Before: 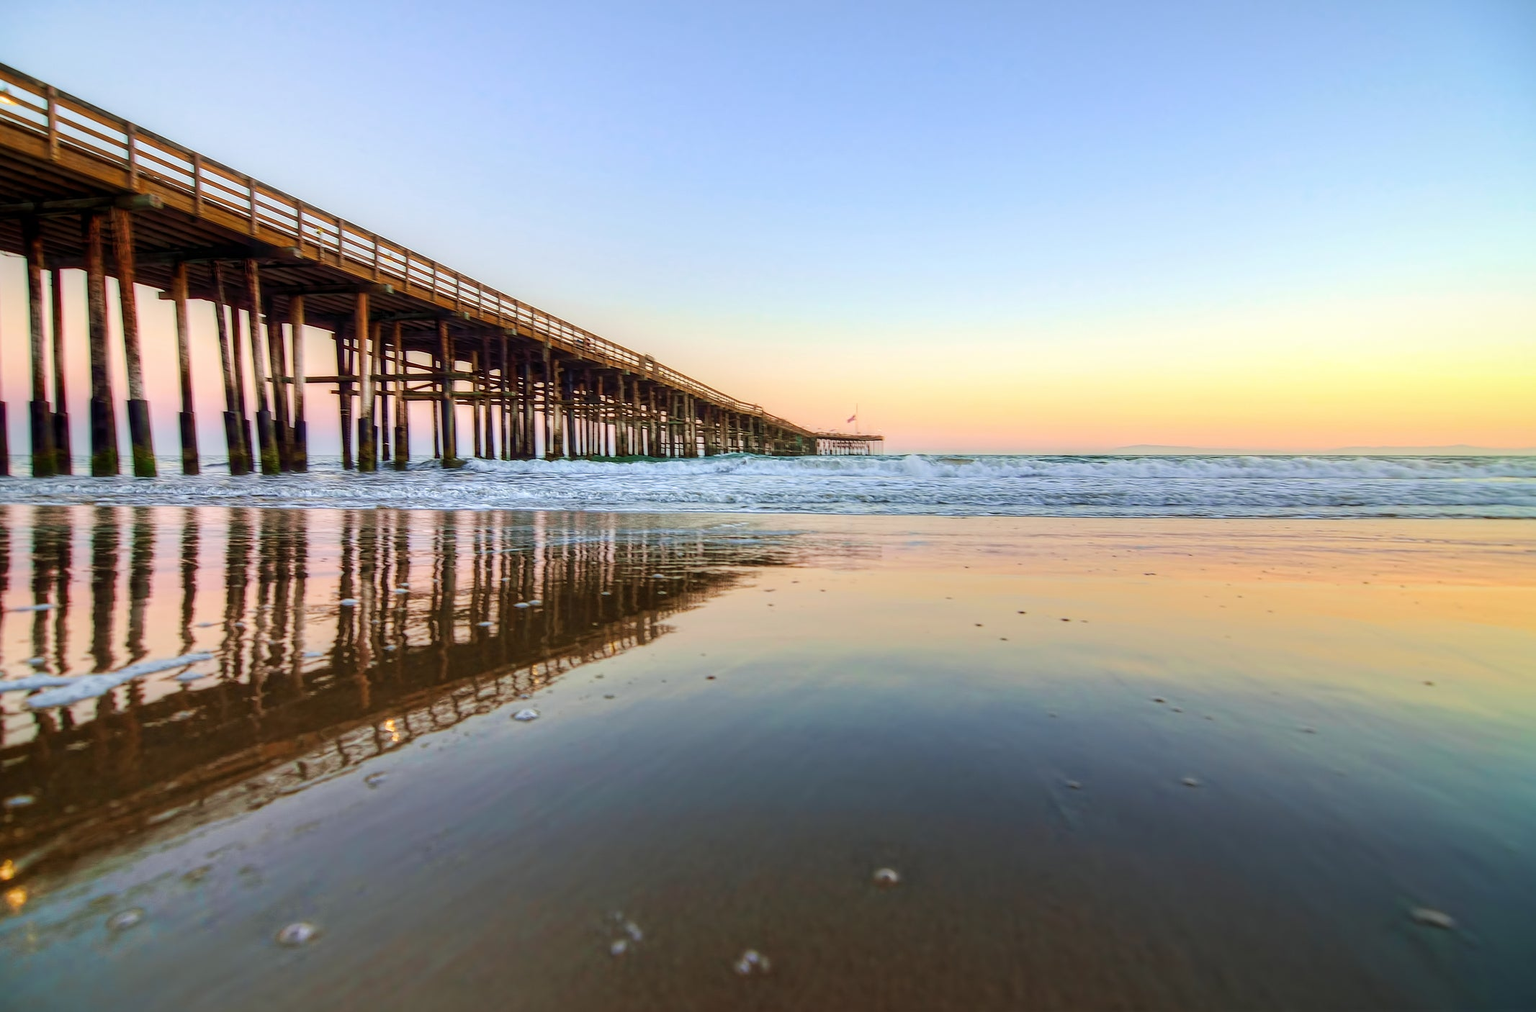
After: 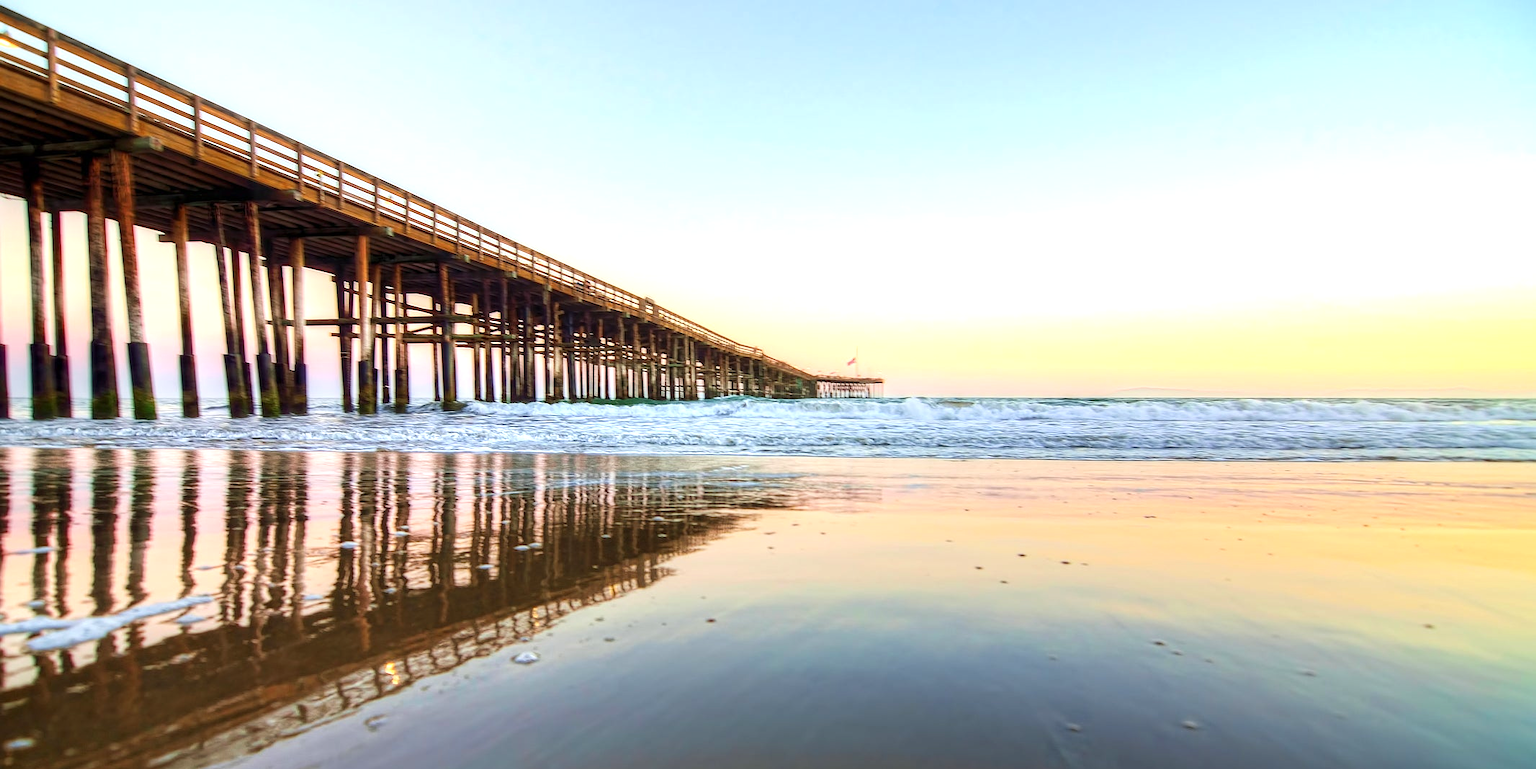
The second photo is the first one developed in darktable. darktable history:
crop: top 5.729%, bottom 18.187%
exposure: exposure 0.603 EV, compensate highlight preservation false
